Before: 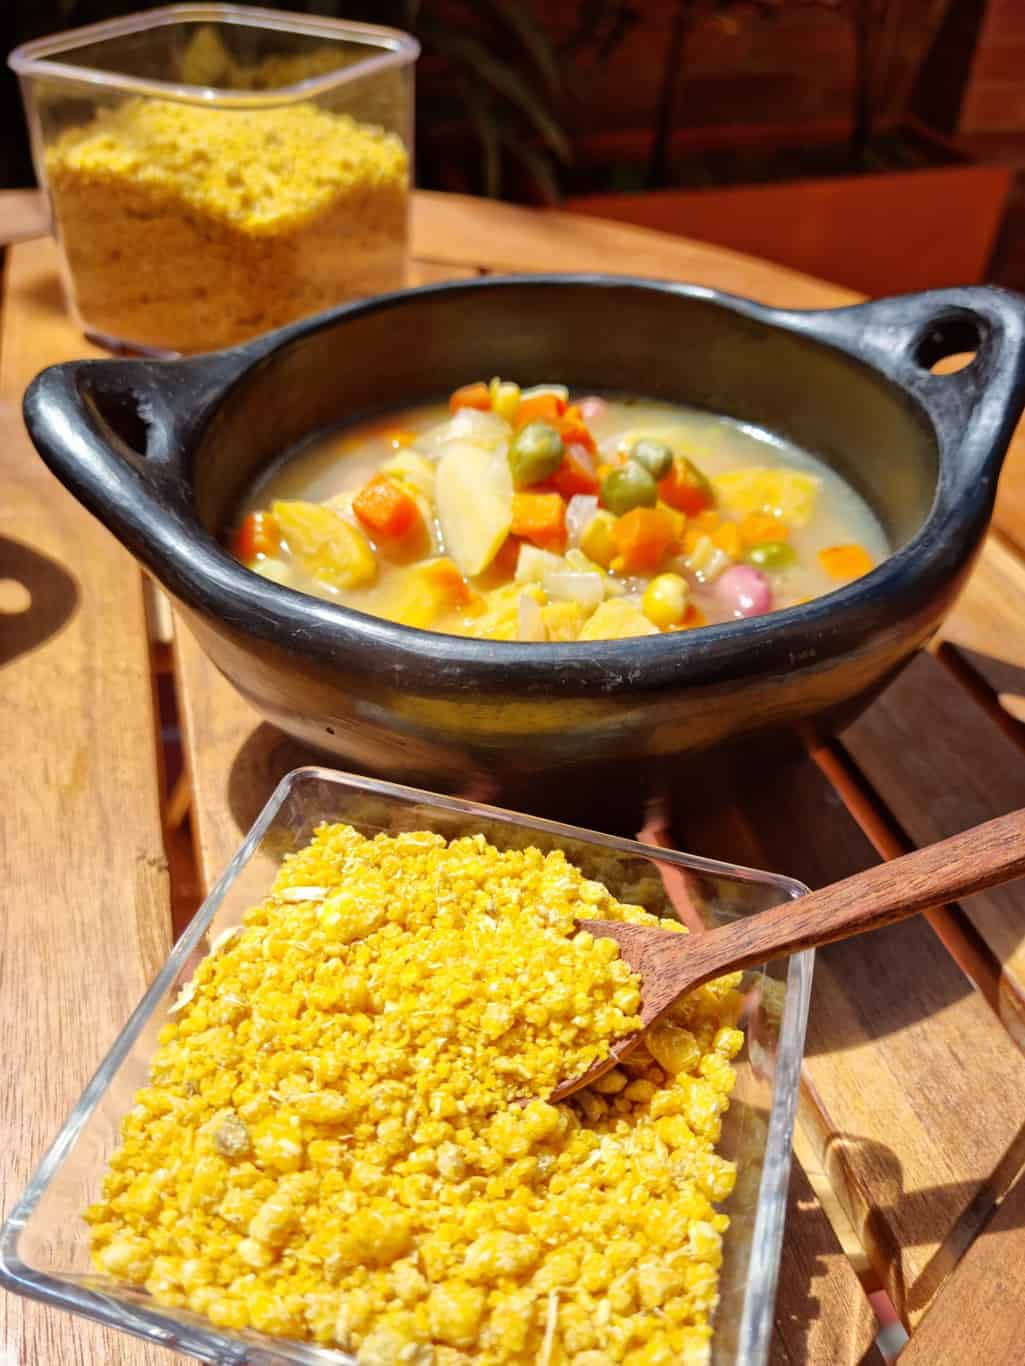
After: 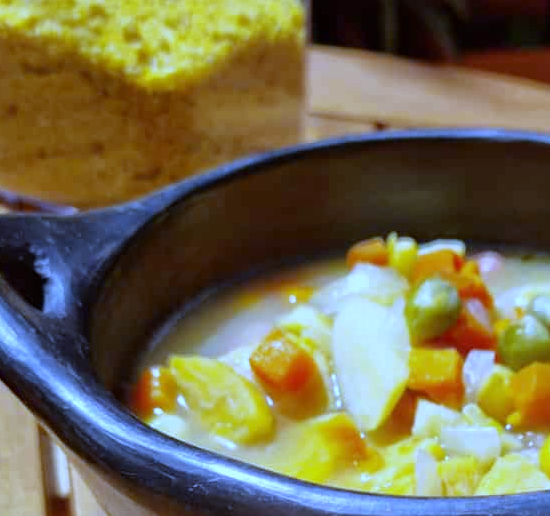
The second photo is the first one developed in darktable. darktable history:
crop: left 10.121%, top 10.631%, right 36.218%, bottom 51.526%
white balance: red 0.766, blue 1.537
